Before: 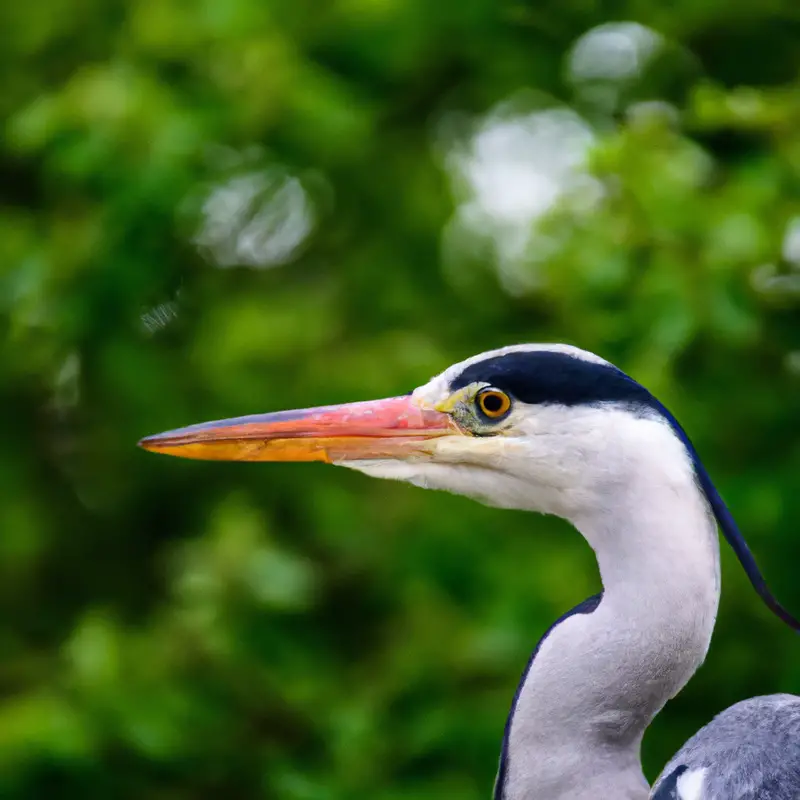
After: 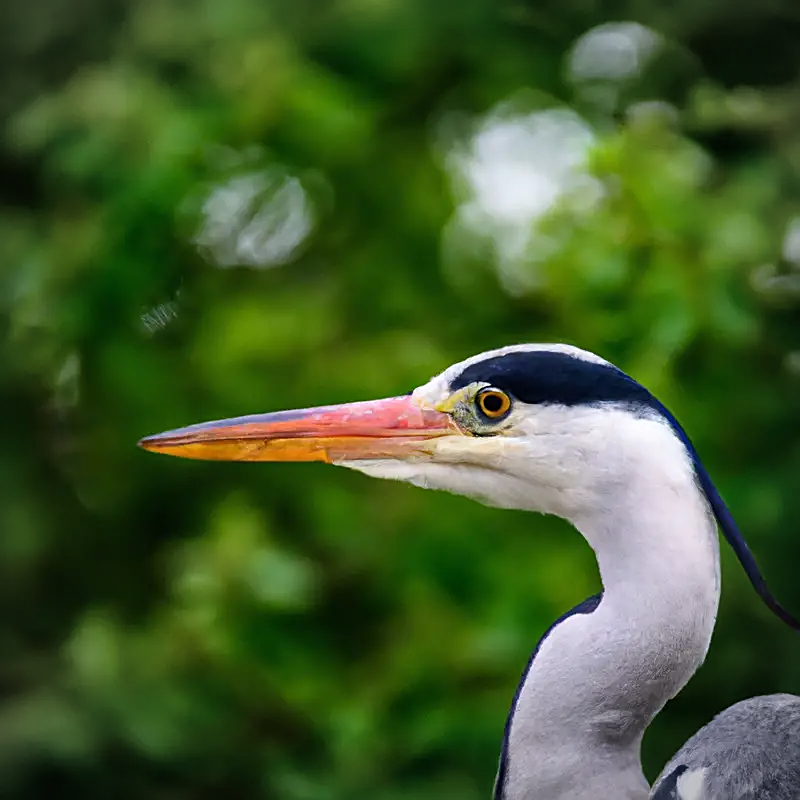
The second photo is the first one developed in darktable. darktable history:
vignetting: on, module defaults
sharpen: amount 0.49
